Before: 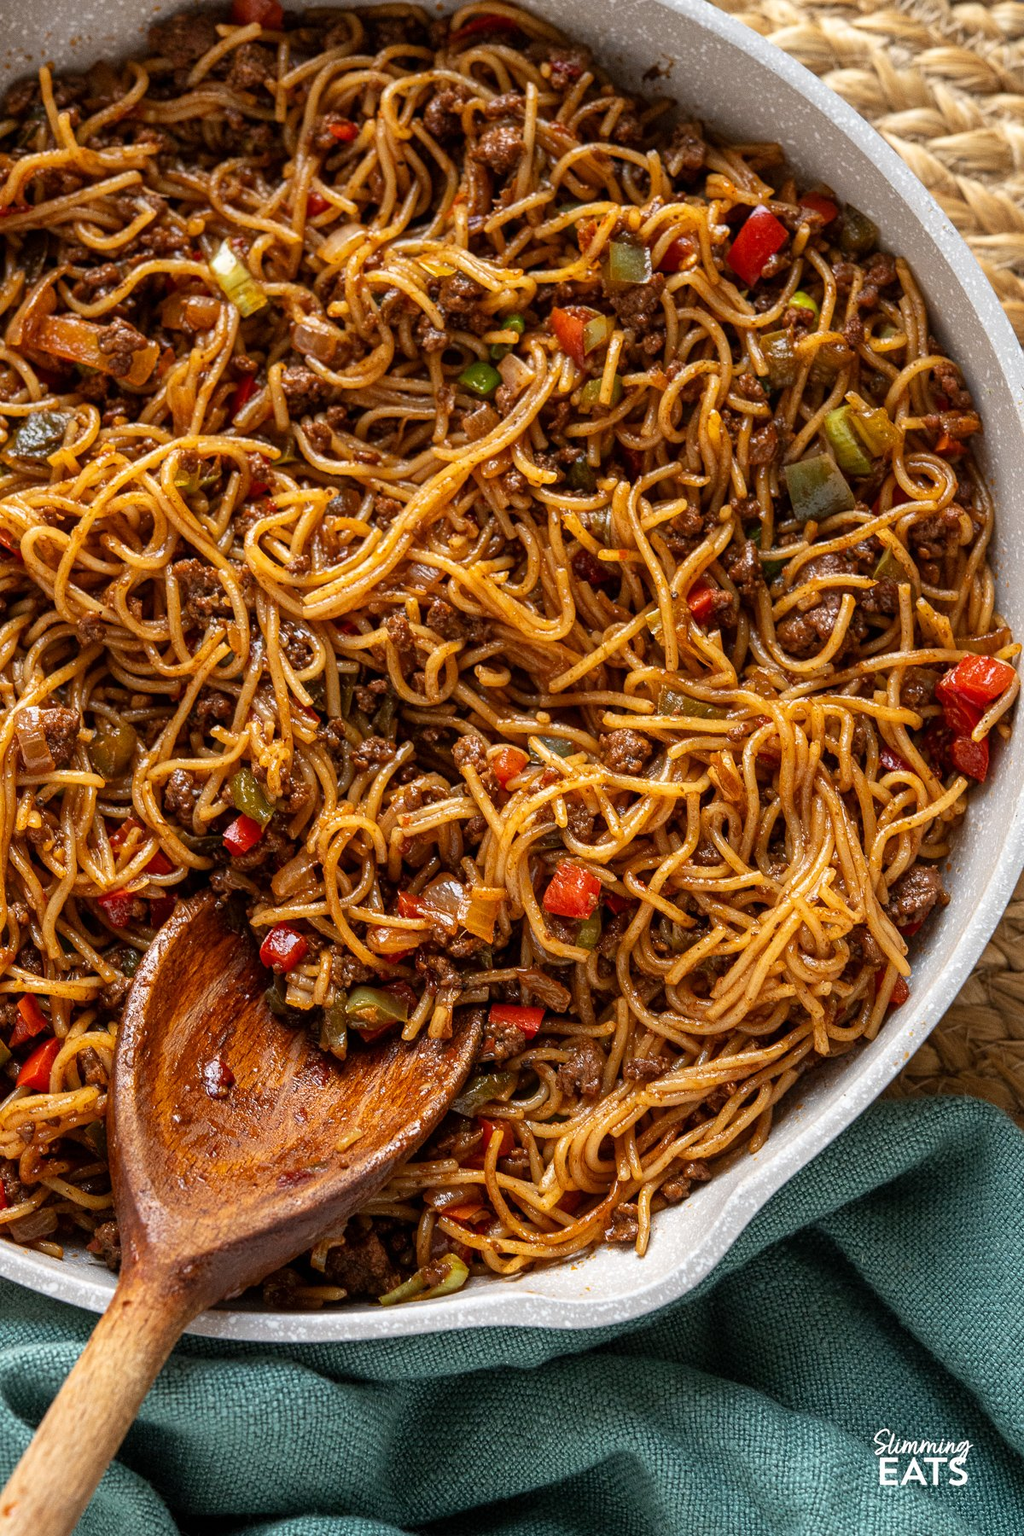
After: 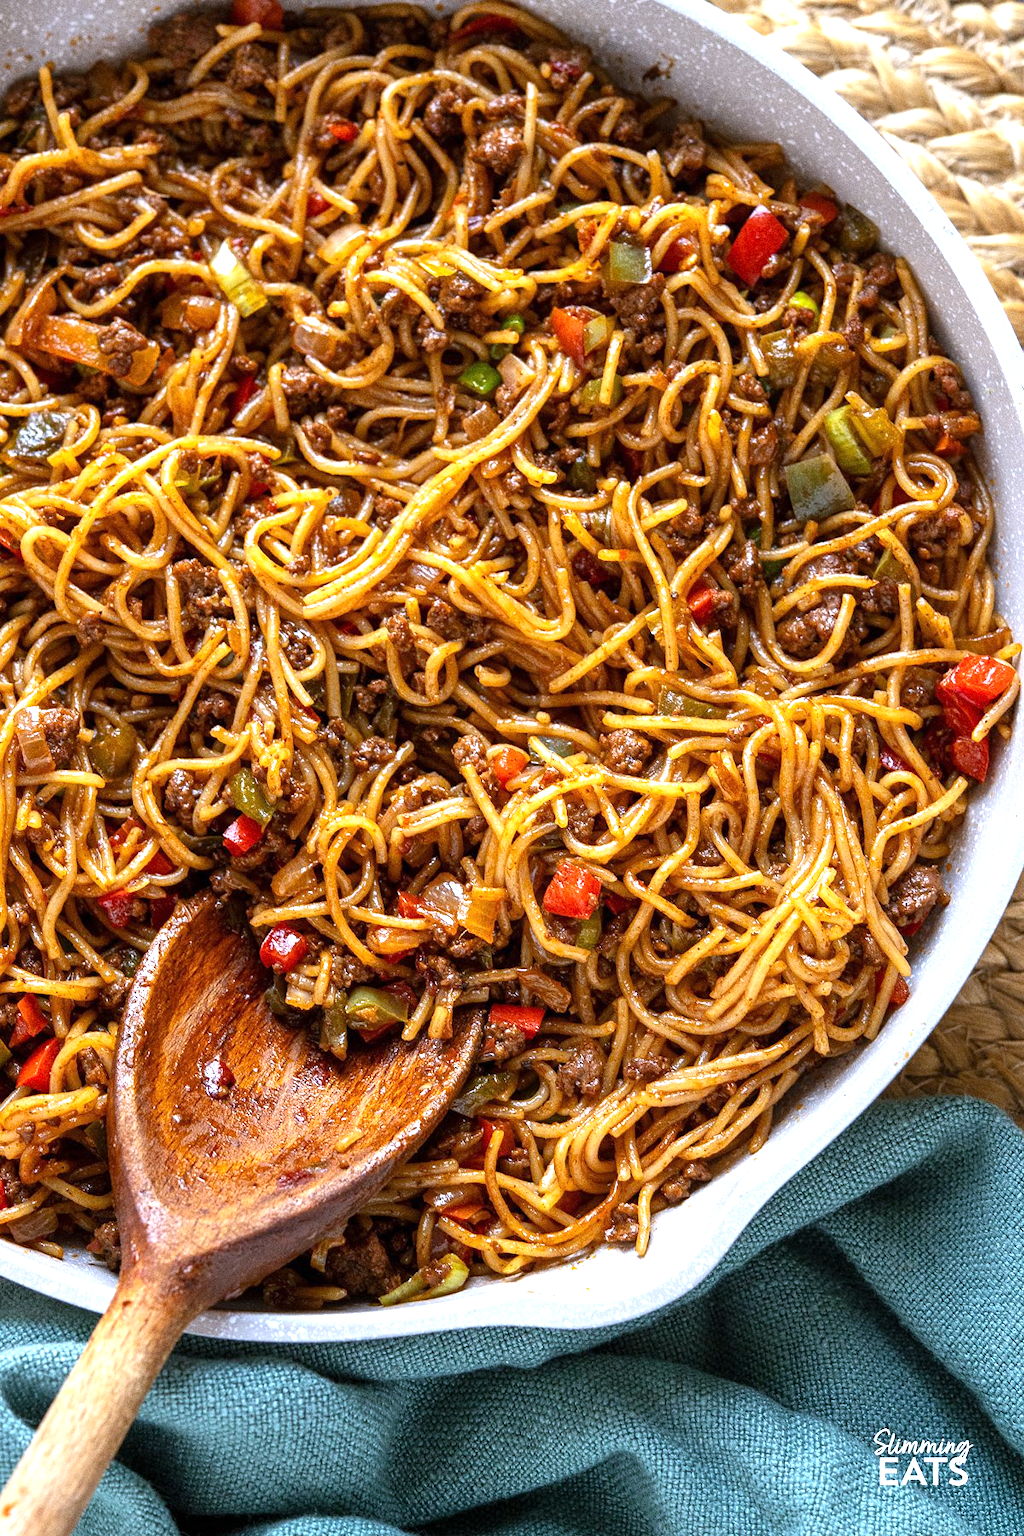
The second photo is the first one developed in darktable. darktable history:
exposure: exposure 0.785 EV, compensate highlight preservation false
grain: coarseness 0.09 ISO
white balance: red 0.948, green 1.02, blue 1.176
